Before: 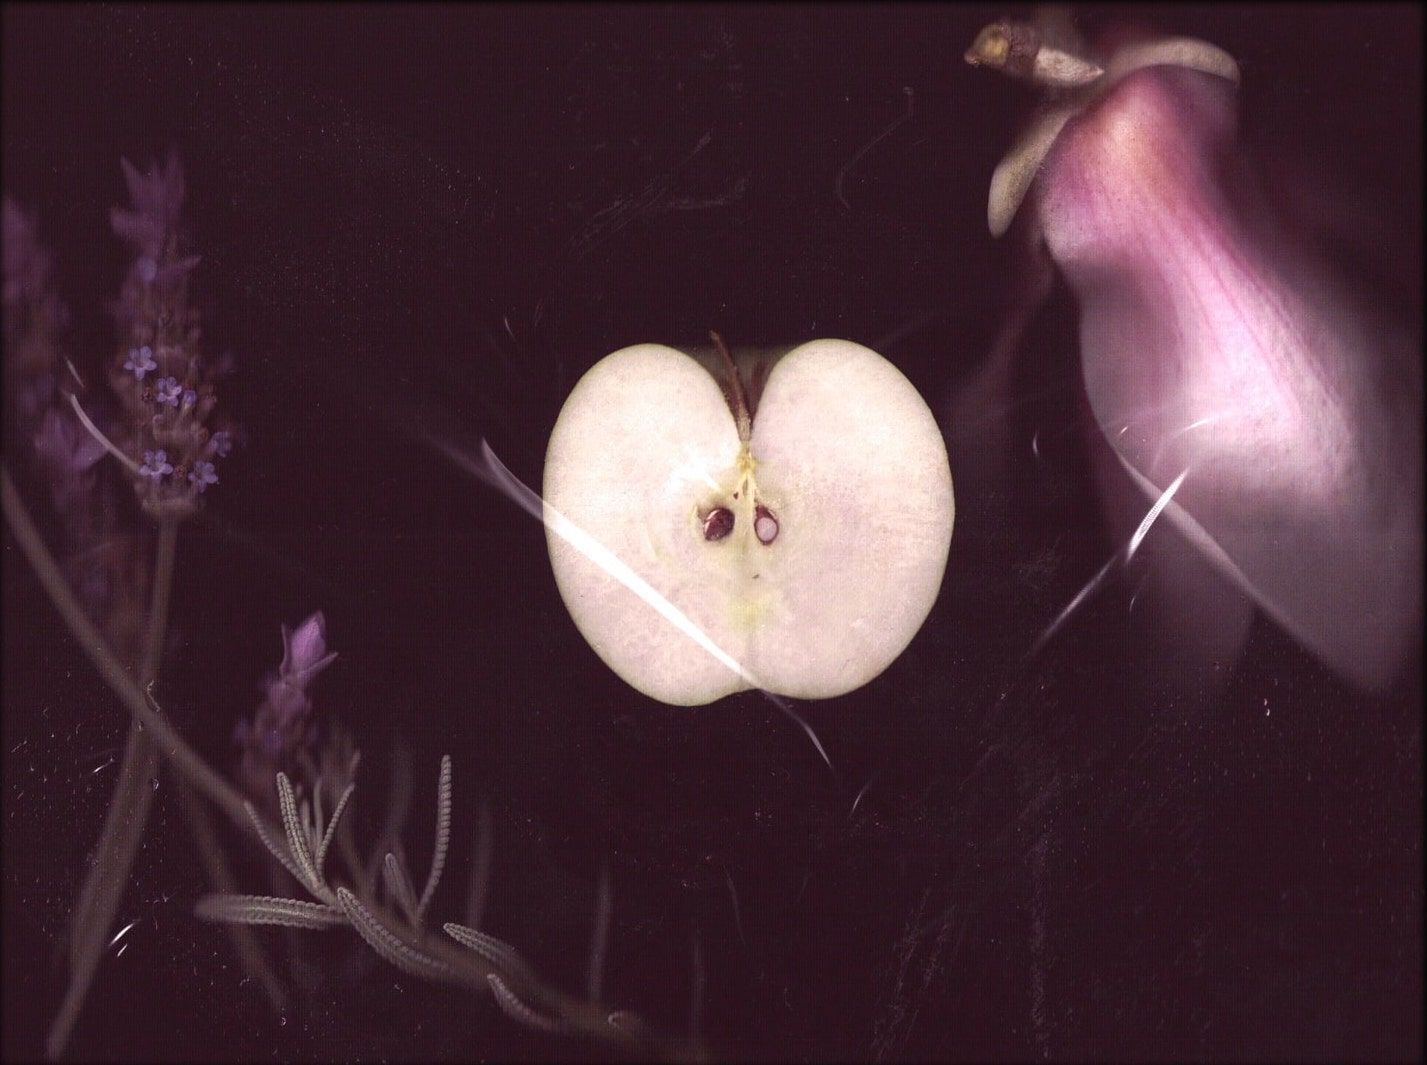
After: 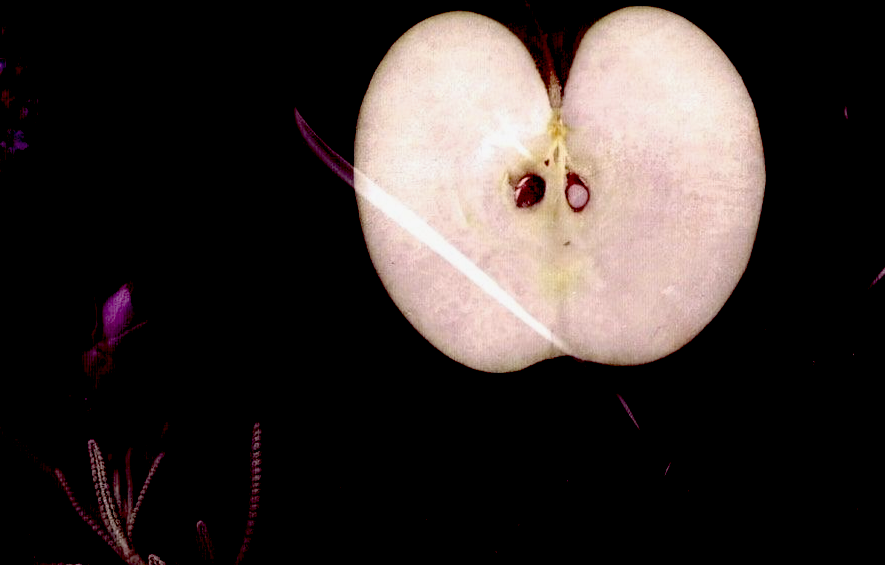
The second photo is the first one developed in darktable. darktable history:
exposure: black level correction 0.1, exposure -0.092 EV, compensate highlight preservation false
crop: left 13.312%, top 31.28%, right 24.627%, bottom 15.582%
